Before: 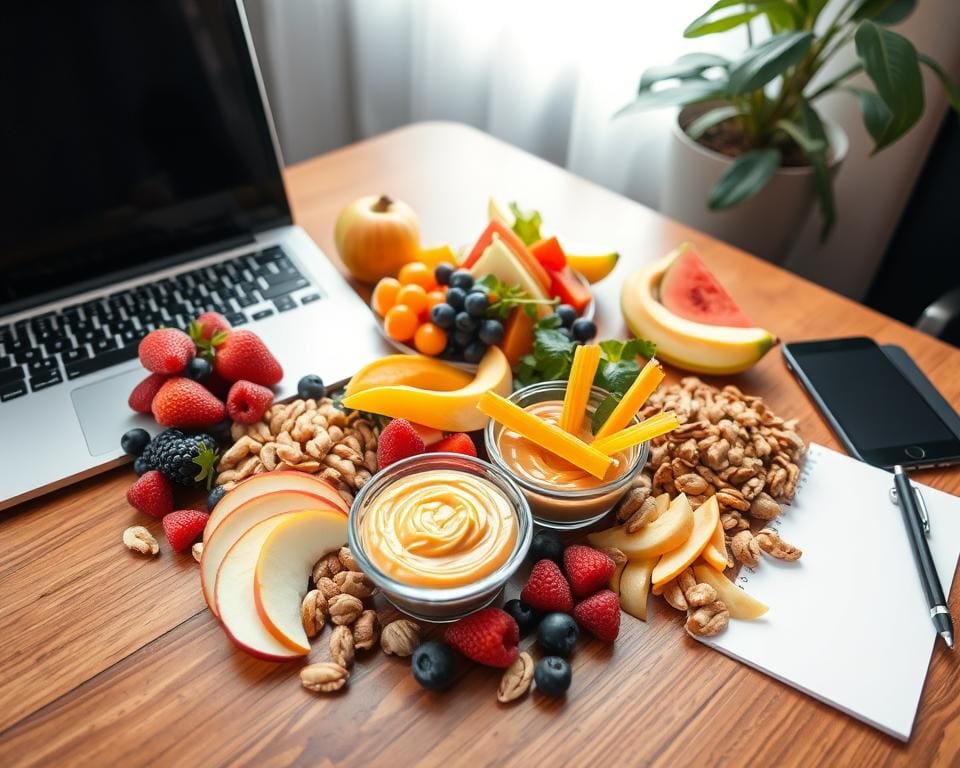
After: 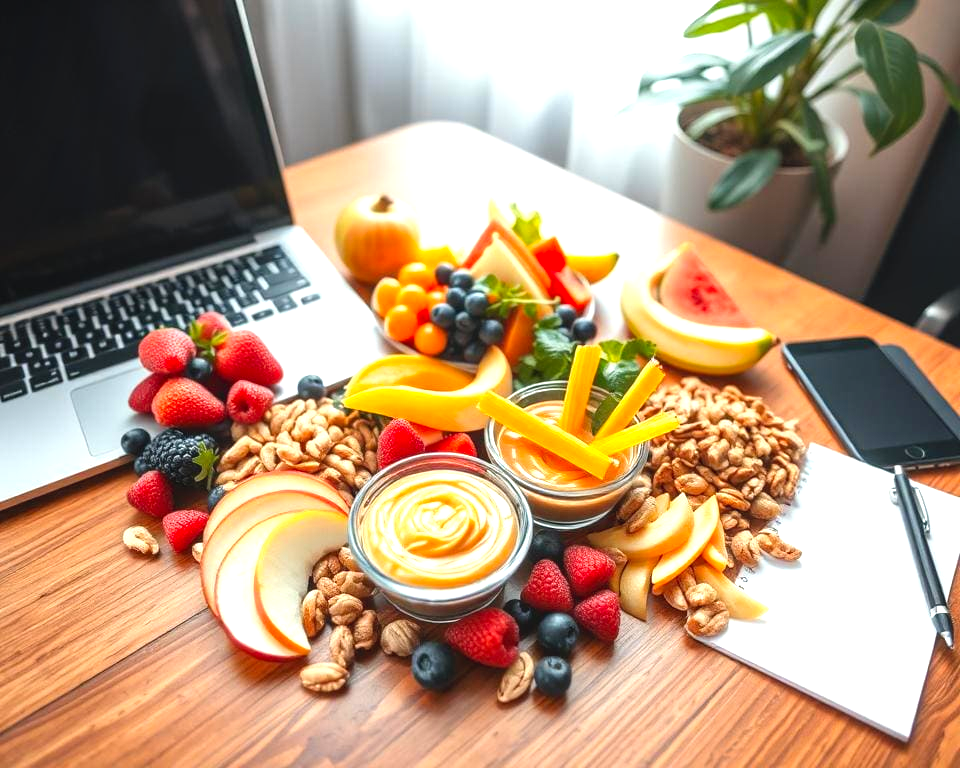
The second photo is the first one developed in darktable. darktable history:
local contrast: detail 109%
color correction: highlights b* 0.041, saturation 1.13
exposure: black level correction 0, exposure 0.689 EV, compensate highlight preservation false
